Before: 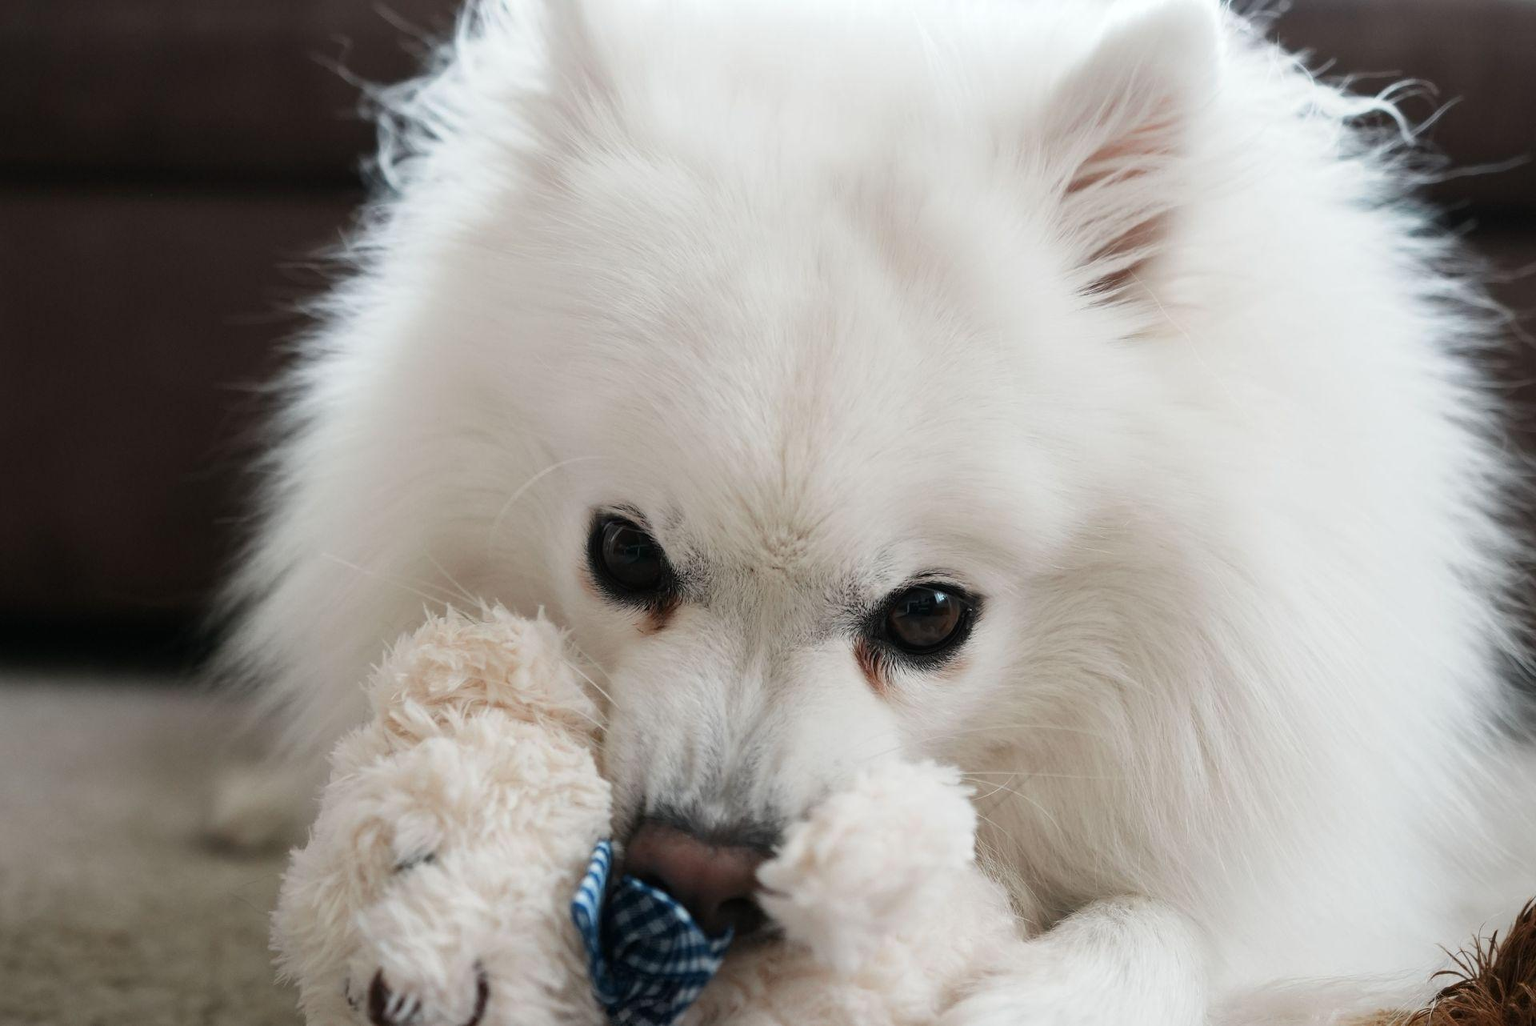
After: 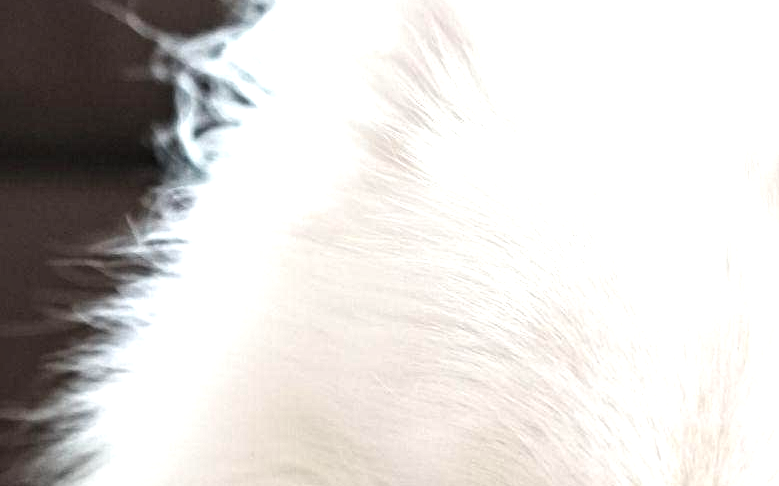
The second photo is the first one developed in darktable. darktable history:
contrast equalizer: octaves 7, y [[0.5, 0.542, 0.583, 0.625, 0.667, 0.708], [0.5 ×6], [0.5 ×6], [0 ×6], [0 ×6]]
crop: left 15.452%, top 5.459%, right 43.956%, bottom 56.62%
exposure: black level correction 0, exposure 0.9 EV, compensate exposure bias true, compensate highlight preservation false
